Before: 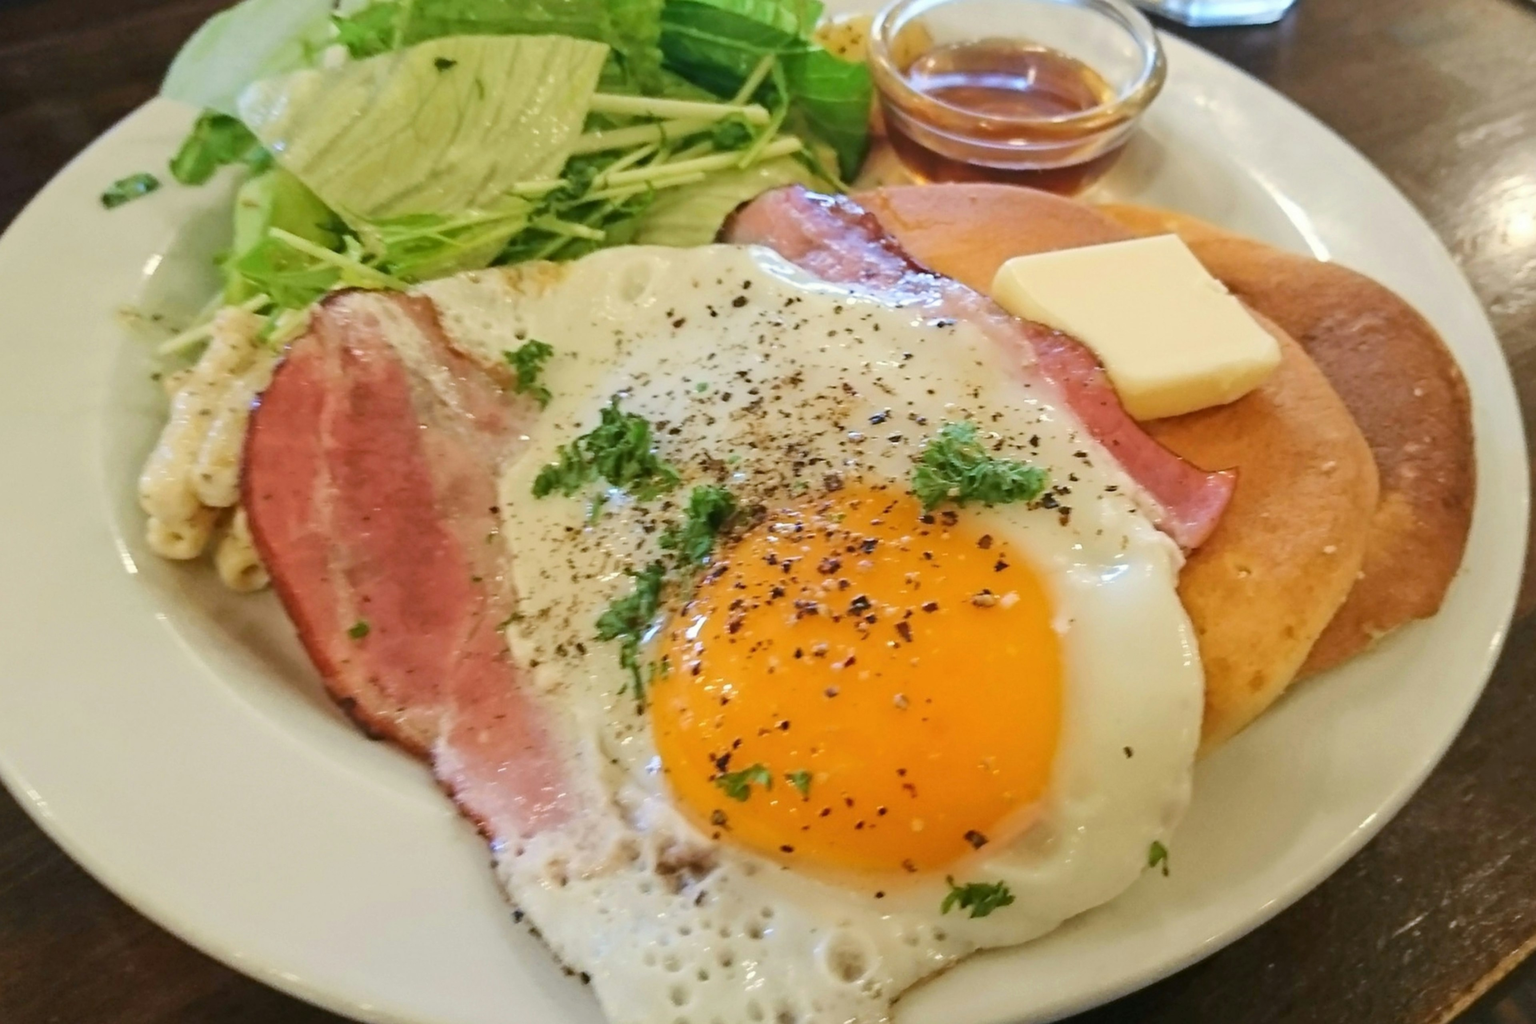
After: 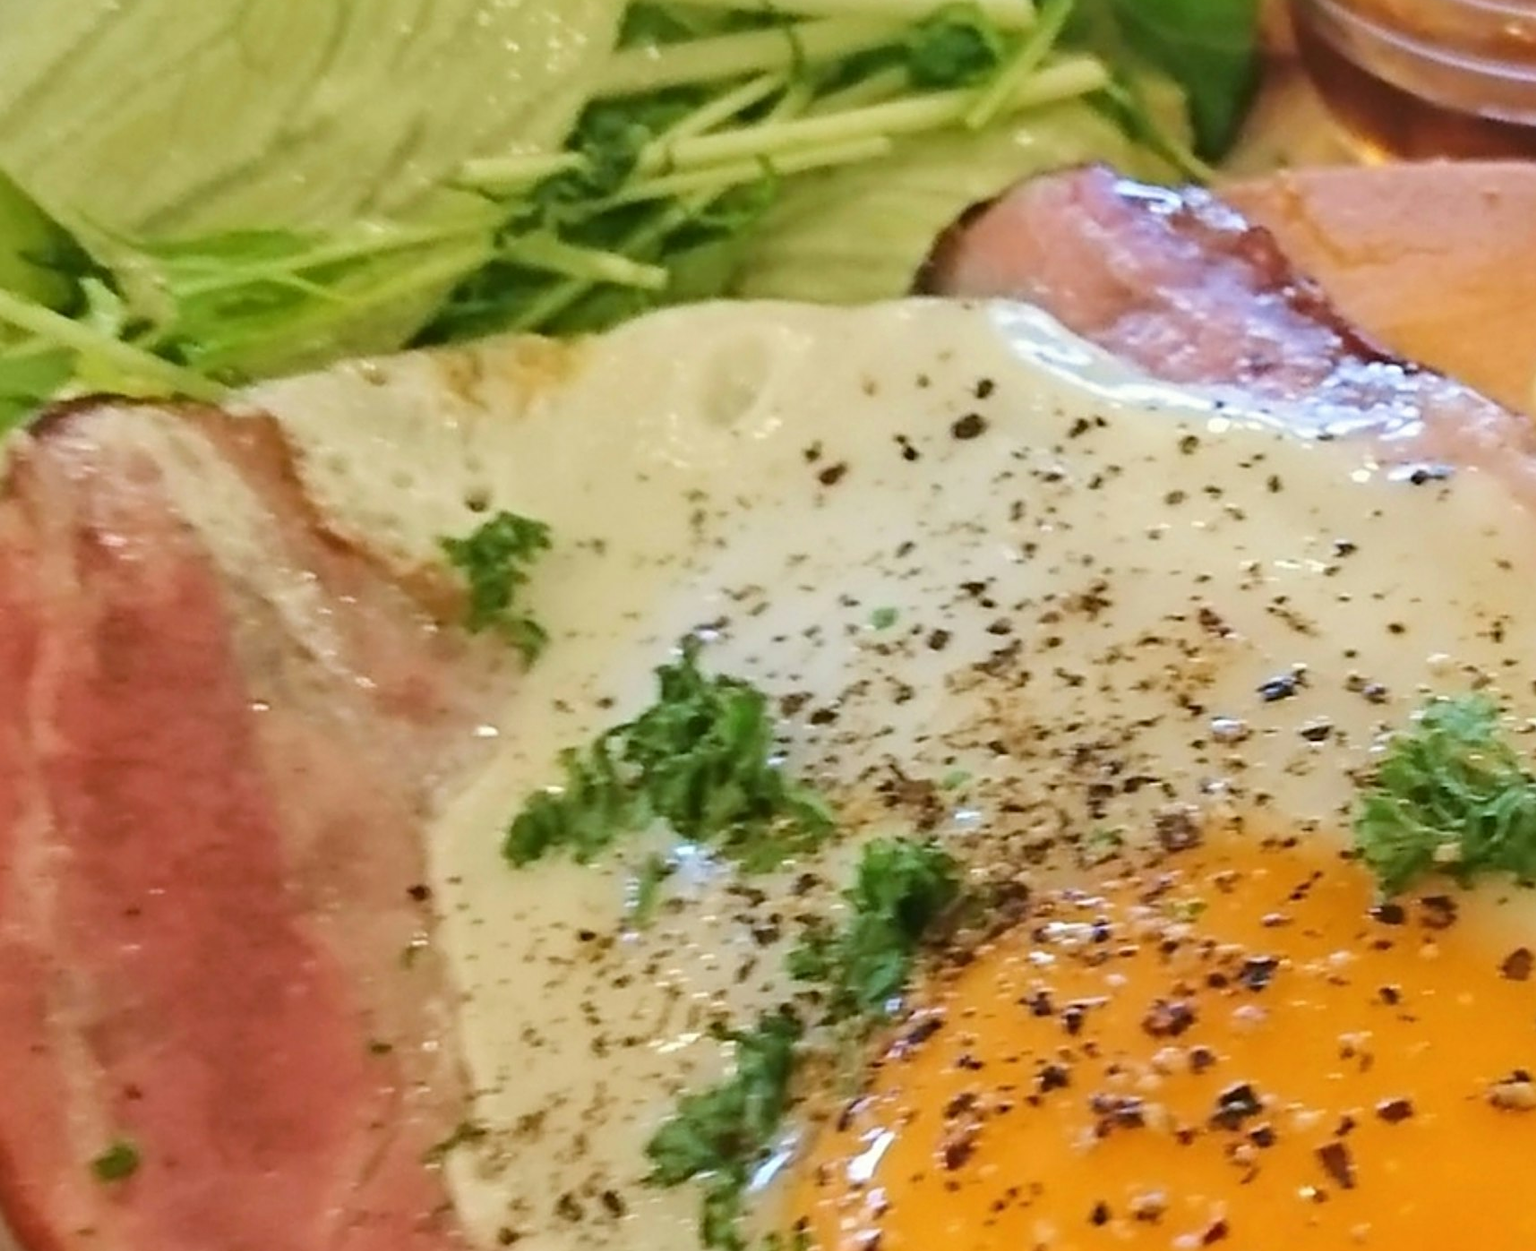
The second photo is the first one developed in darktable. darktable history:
crop: left 20.01%, top 10.86%, right 35.317%, bottom 34.542%
sharpen: radius 2.508, amount 0.32
